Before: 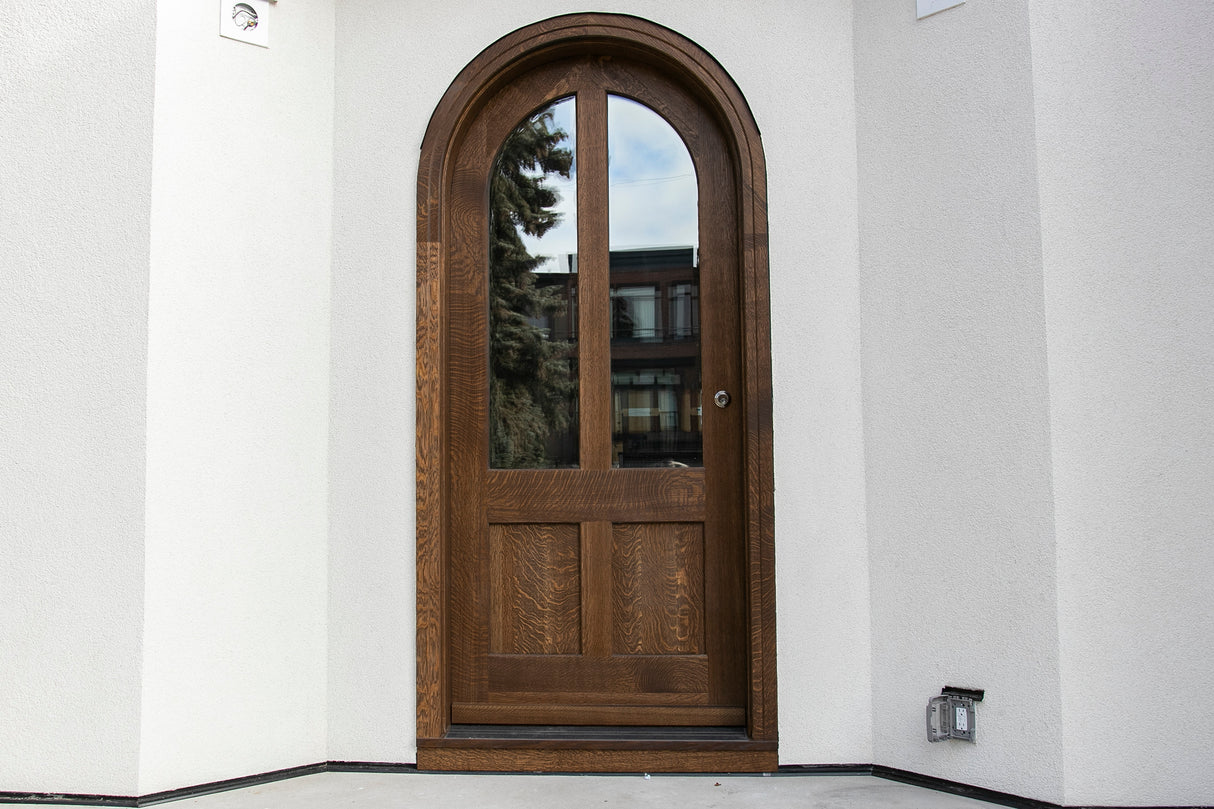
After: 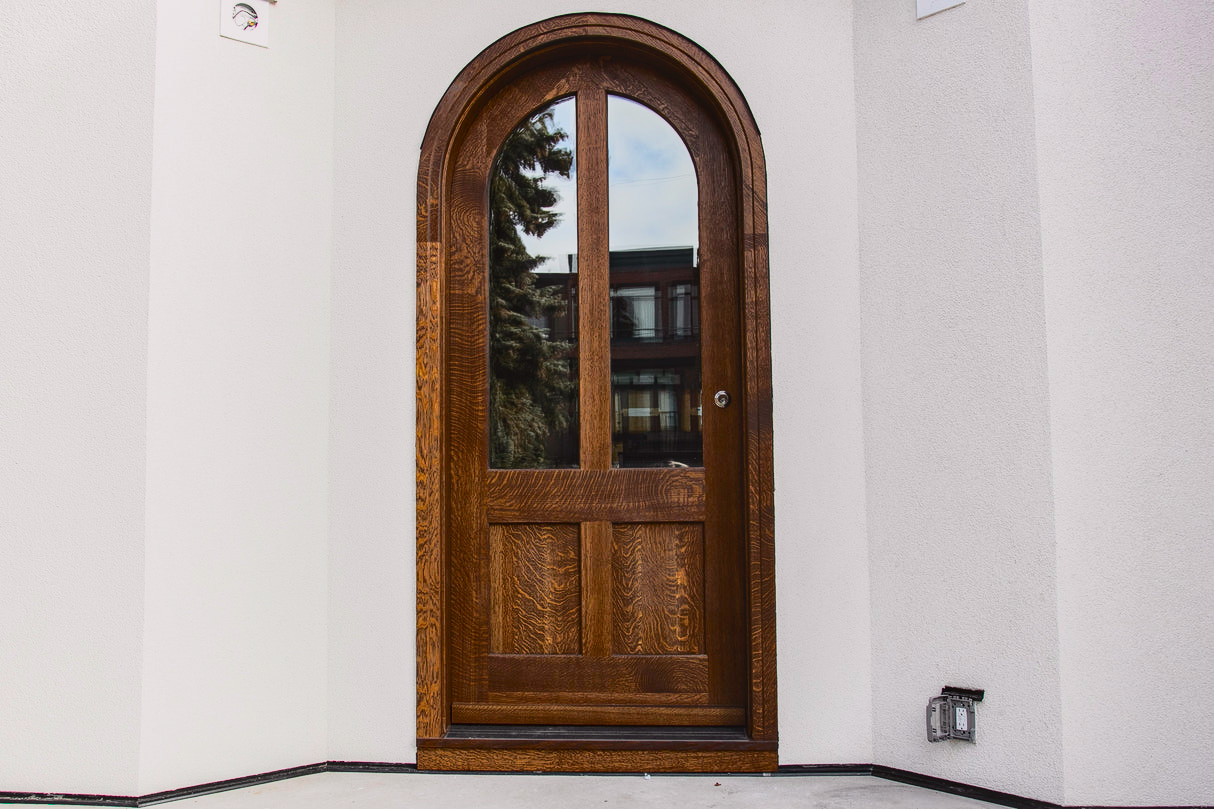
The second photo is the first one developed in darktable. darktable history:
color balance rgb: linear chroma grading › global chroma 15%, perceptual saturation grading › global saturation 30%
tone curve: curves: ch0 [(0, 0.032) (0.094, 0.08) (0.265, 0.208) (0.41, 0.417) (0.498, 0.496) (0.638, 0.673) (0.819, 0.841) (0.96, 0.899)]; ch1 [(0, 0) (0.161, 0.092) (0.37, 0.302) (0.417, 0.434) (0.495, 0.504) (0.576, 0.589) (0.725, 0.765) (1, 1)]; ch2 [(0, 0) (0.352, 0.403) (0.45, 0.469) (0.521, 0.515) (0.59, 0.579) (1, 1)], color space Lab, independent channels, preserve colors none
local contrast: on, module defaults
